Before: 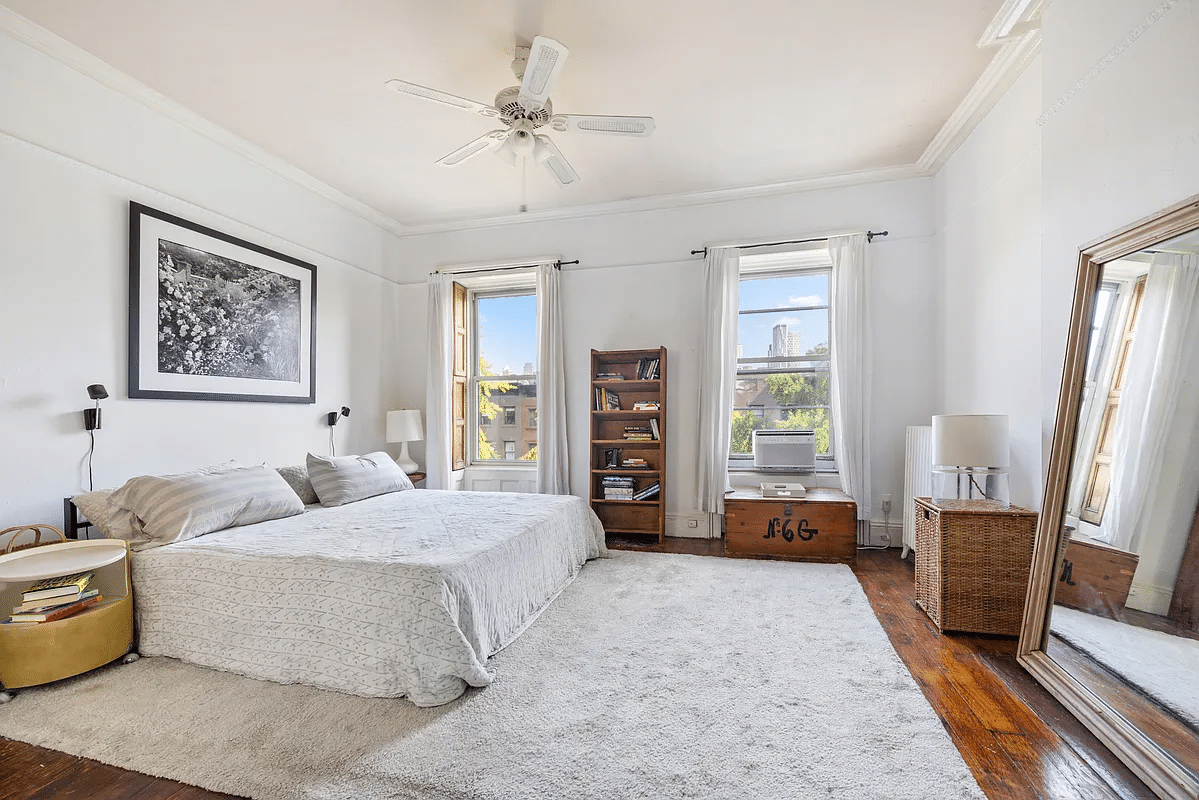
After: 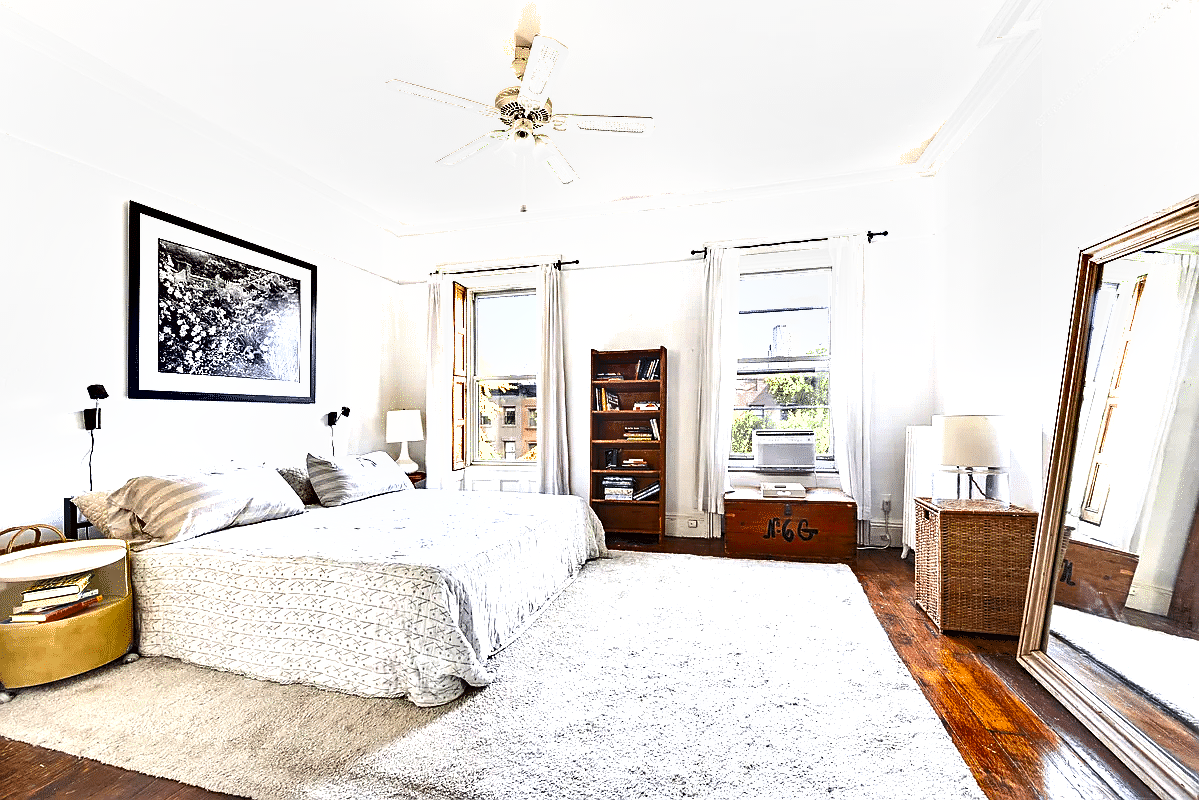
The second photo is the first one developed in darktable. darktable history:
sharpen: amount 0.215
shadows and highlights: highlights color adjustment 78.34%, soften with gaussian
tone equalizer: -8 EV -0.392 EV, -7 EV -0.407 EV, -6 EV -0.312 EV, -5 EV -0.197 EV, -3 EV 0.224 EV, -2 EV 0.316 EV, -1 EV 0.402 EV, +0 EV 0.416 EV
exposure: black level correction 0, exposure 0.698 EV, compensate highlight preservation false
